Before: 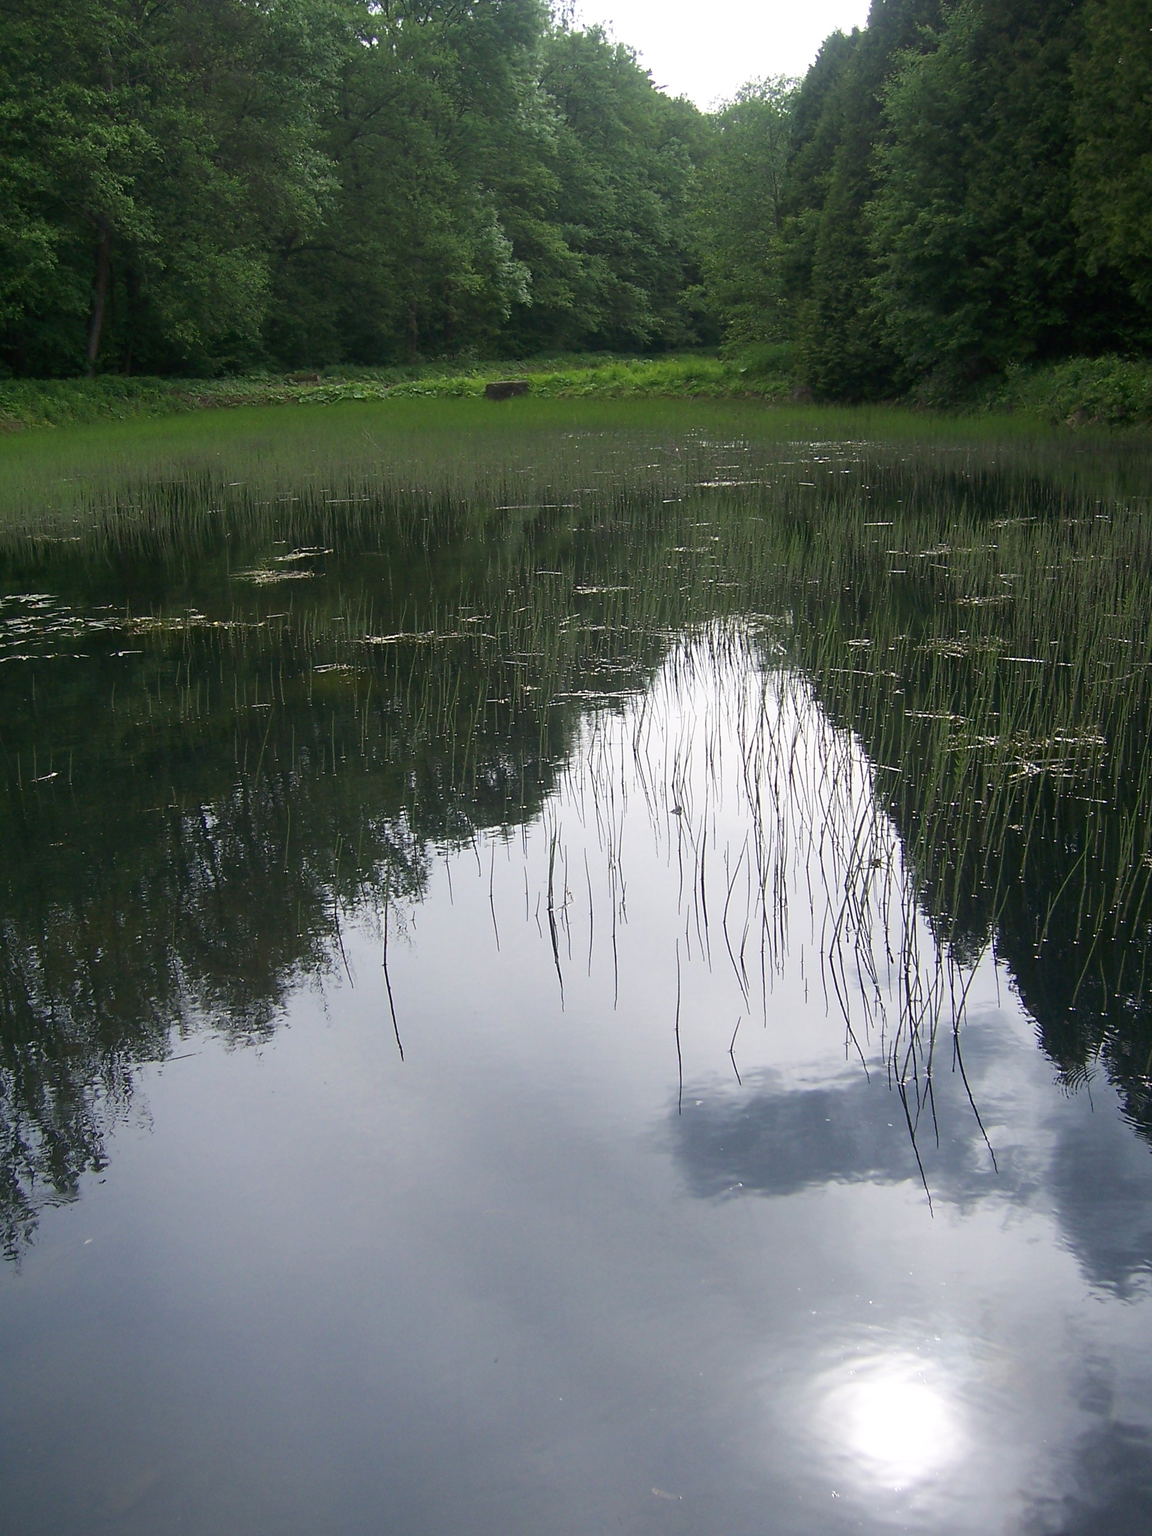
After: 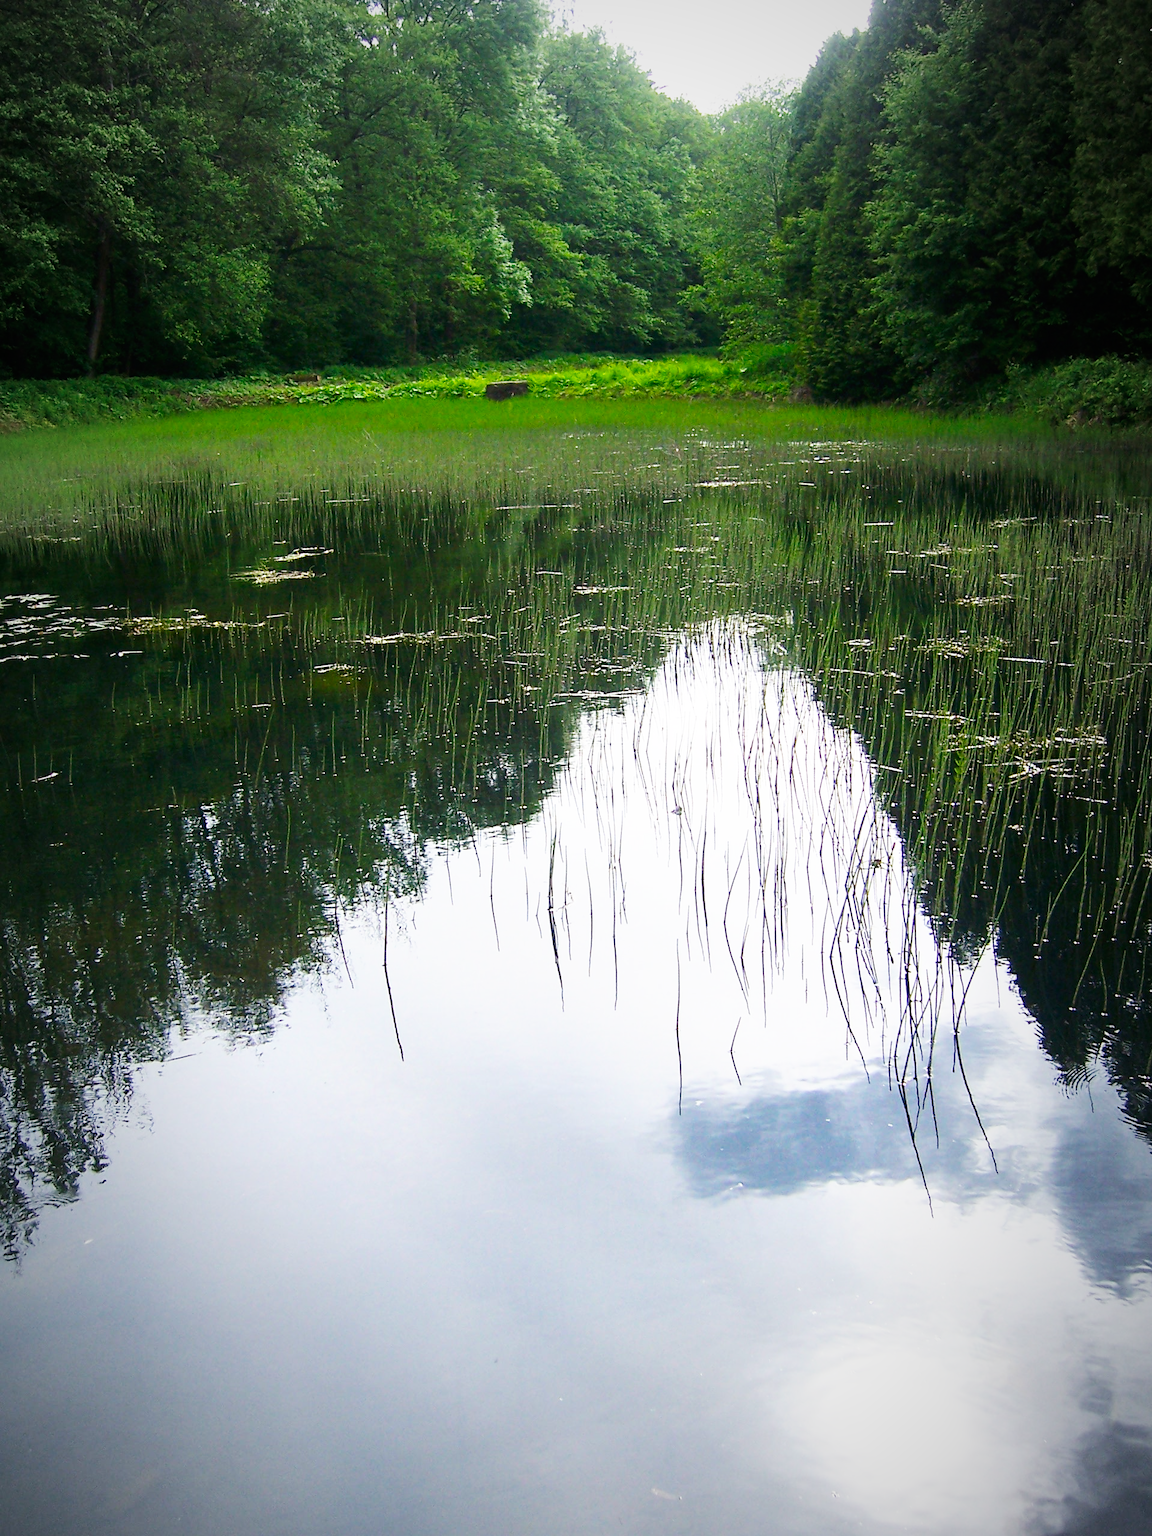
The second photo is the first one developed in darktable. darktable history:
color balance rgb: linear chroma grading › global chroma 9.925%, perceptual saturation grading › global saturation 19.447%
base curve: curves: ch0 [(0, 0) (0.007, 0.004) (0.027, 0.03) (0.046, 0.07) (0.207, 0.54) (0.442, 0.872) (0.673, 0.972) (1, 1)], preserve colors none
vignetting: fall-off start 67.49%, fall-off radius 67.92%, automatic ratio true
